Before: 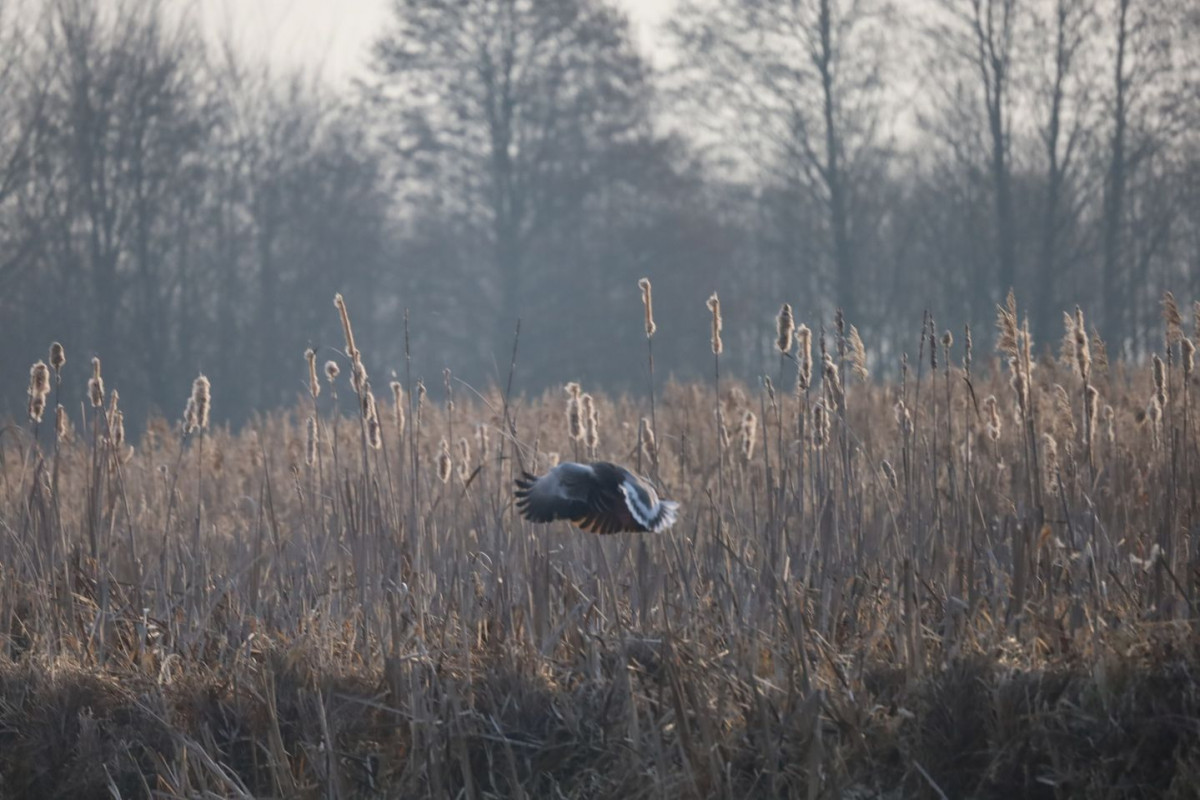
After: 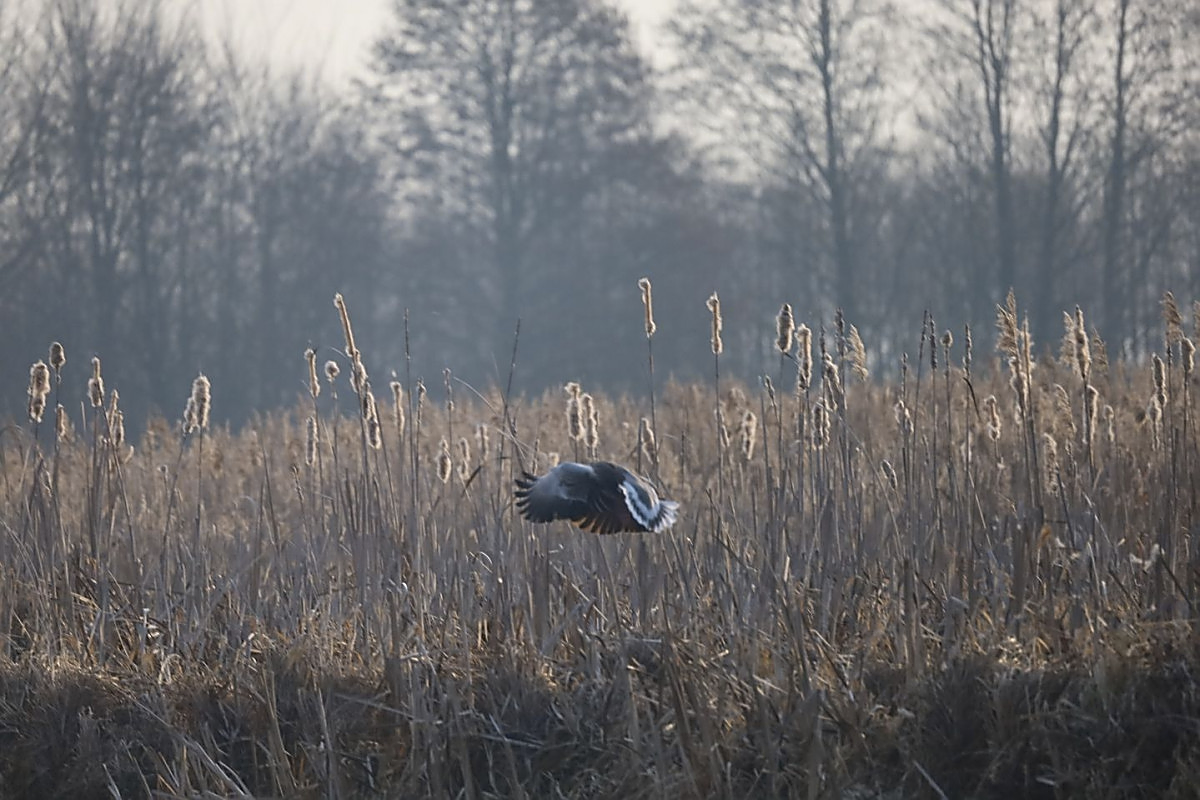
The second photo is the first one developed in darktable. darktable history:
color contrast: green-magenta contrast 0.8, blue-yellow contrast 1.1, unbound 0
sharpen: radius 1.4, amount 1.25, threshold 0.7
